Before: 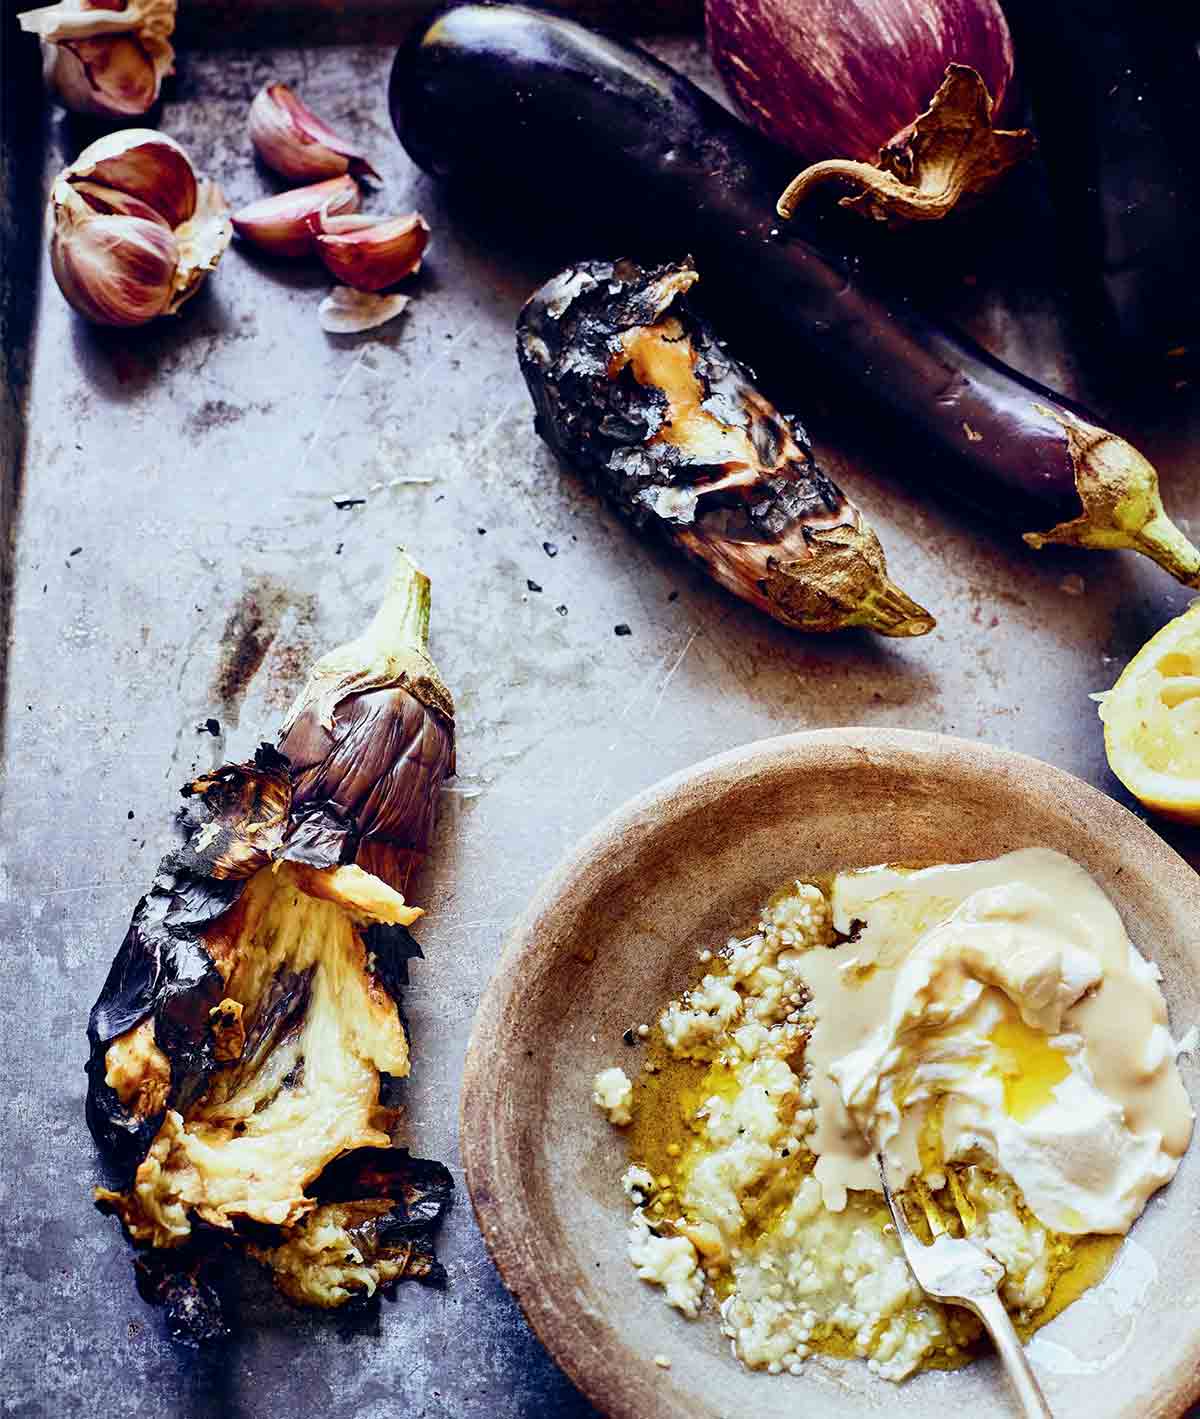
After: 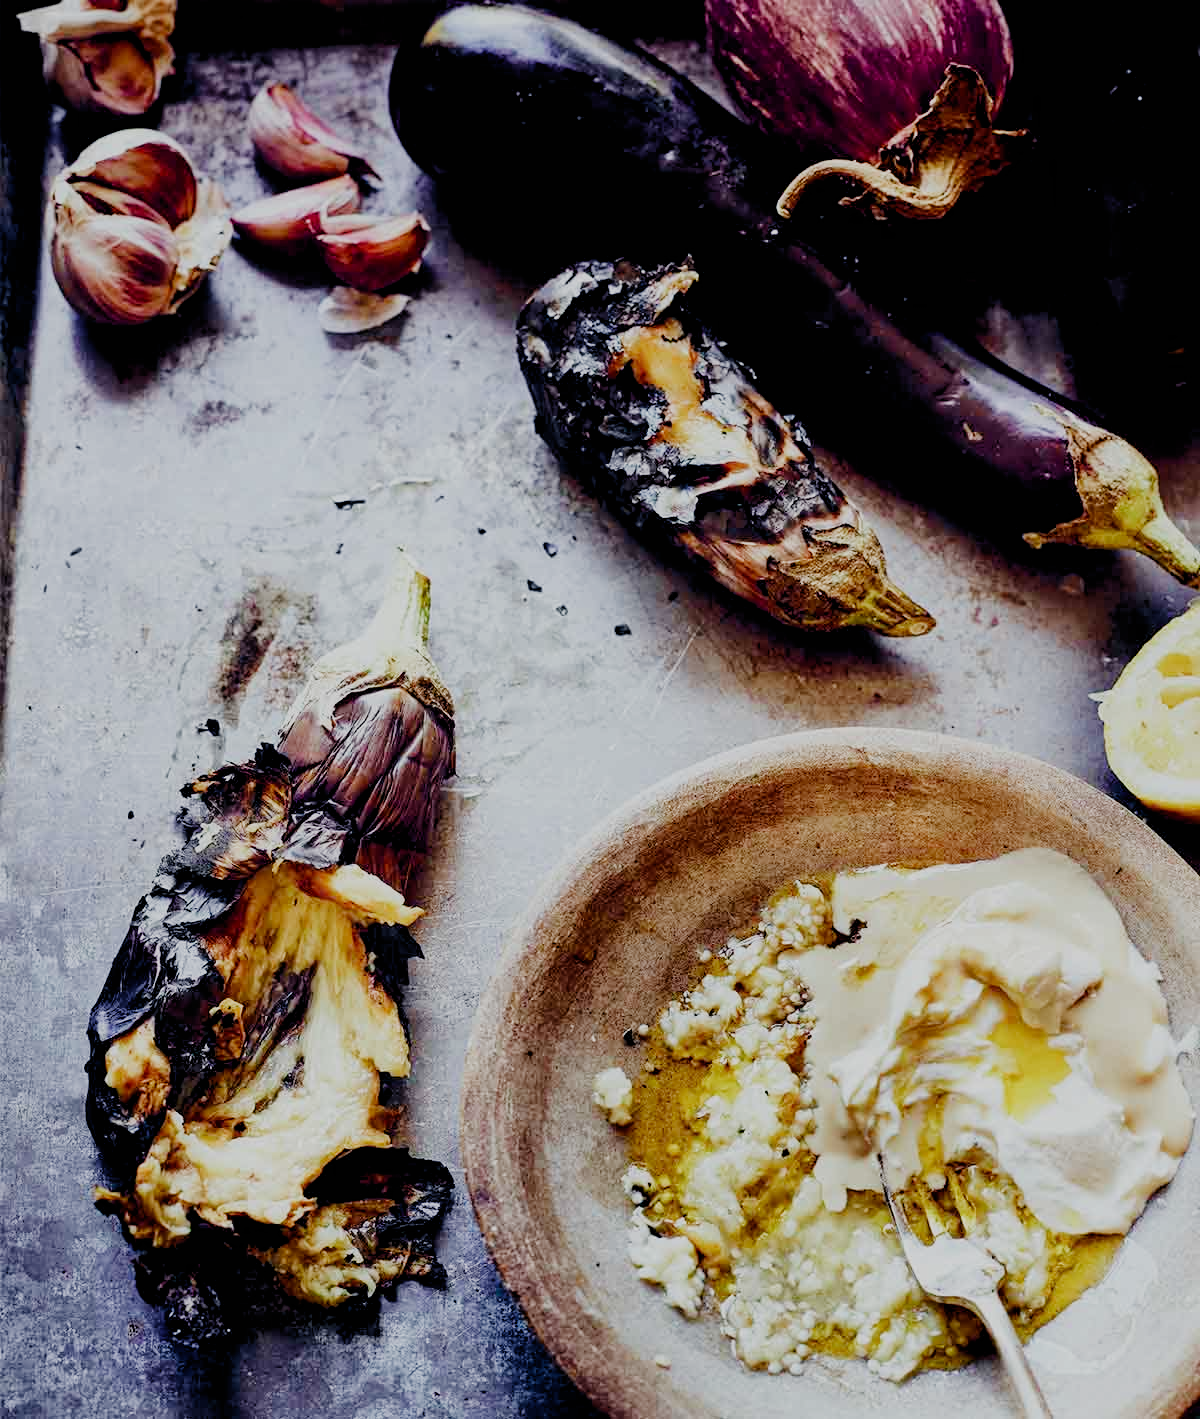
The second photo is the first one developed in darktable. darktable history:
tone equalizer: -8 EV -1.81 EV, -7 EV -1.17 EV, -6 EV -1.65 EV
filmic rgb: black relative exposure -7.65 EV, white relative exposure 4.56 EV, hardness 3.61, add noise in highlights 0.001, preserve chrominance no, color science v3 (2019), use custom middle-gray values true, contrast in highlights soft
